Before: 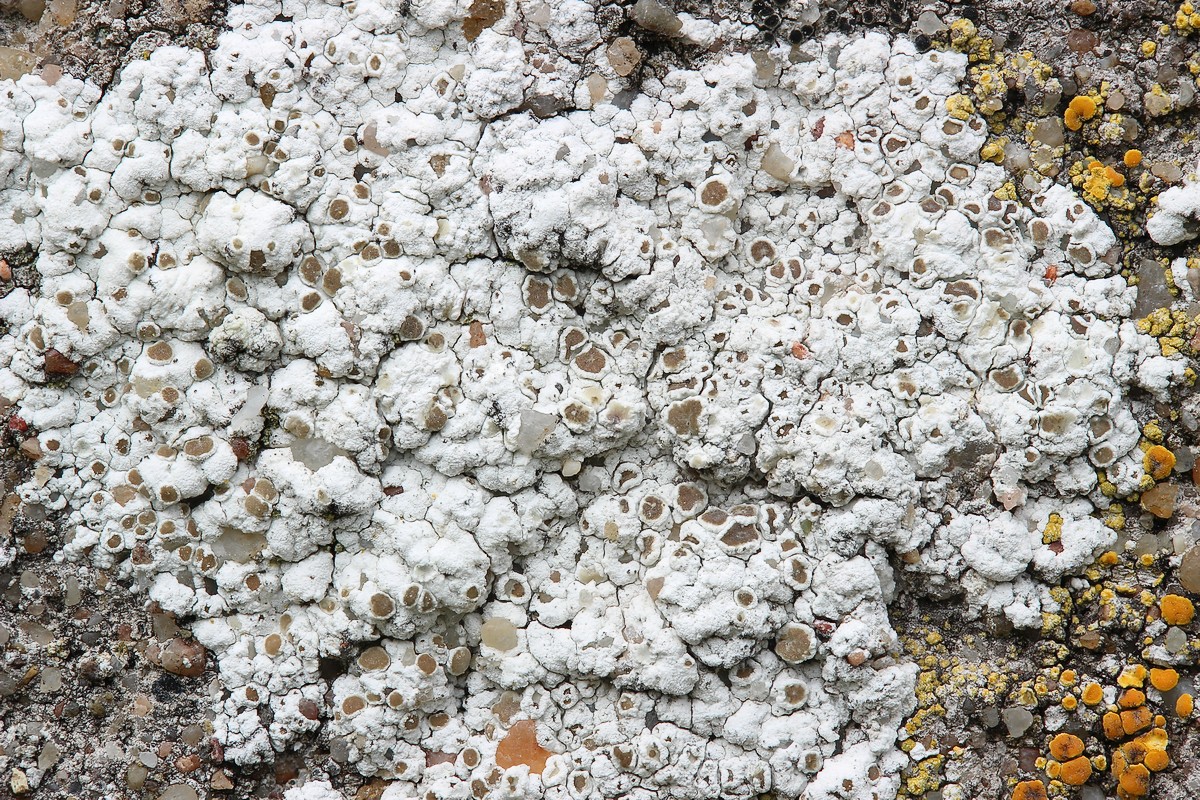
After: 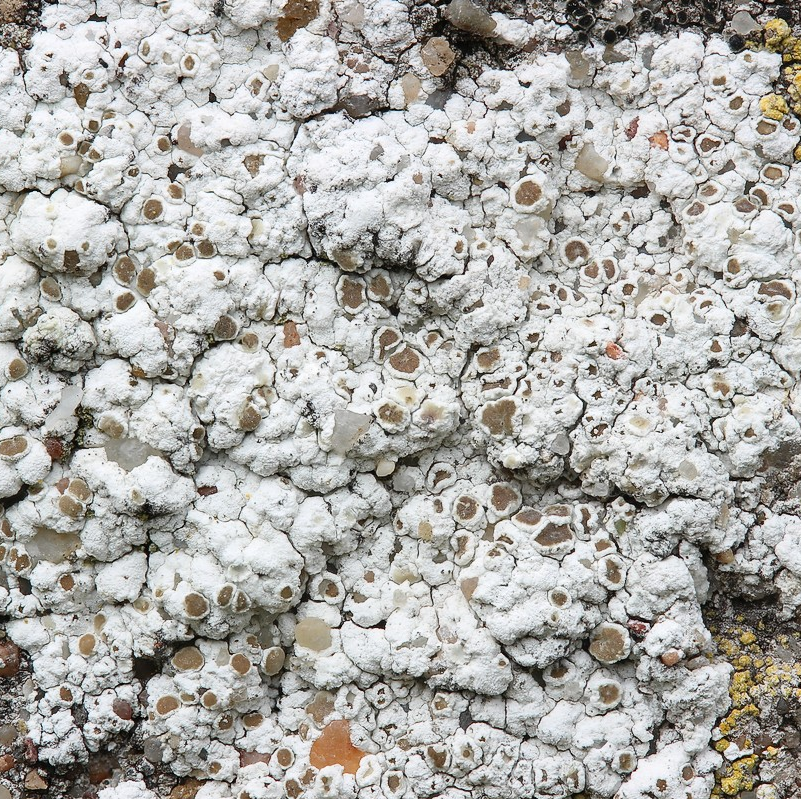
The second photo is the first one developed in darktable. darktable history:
crop and rotate: left 15.531%, right 17.691%
